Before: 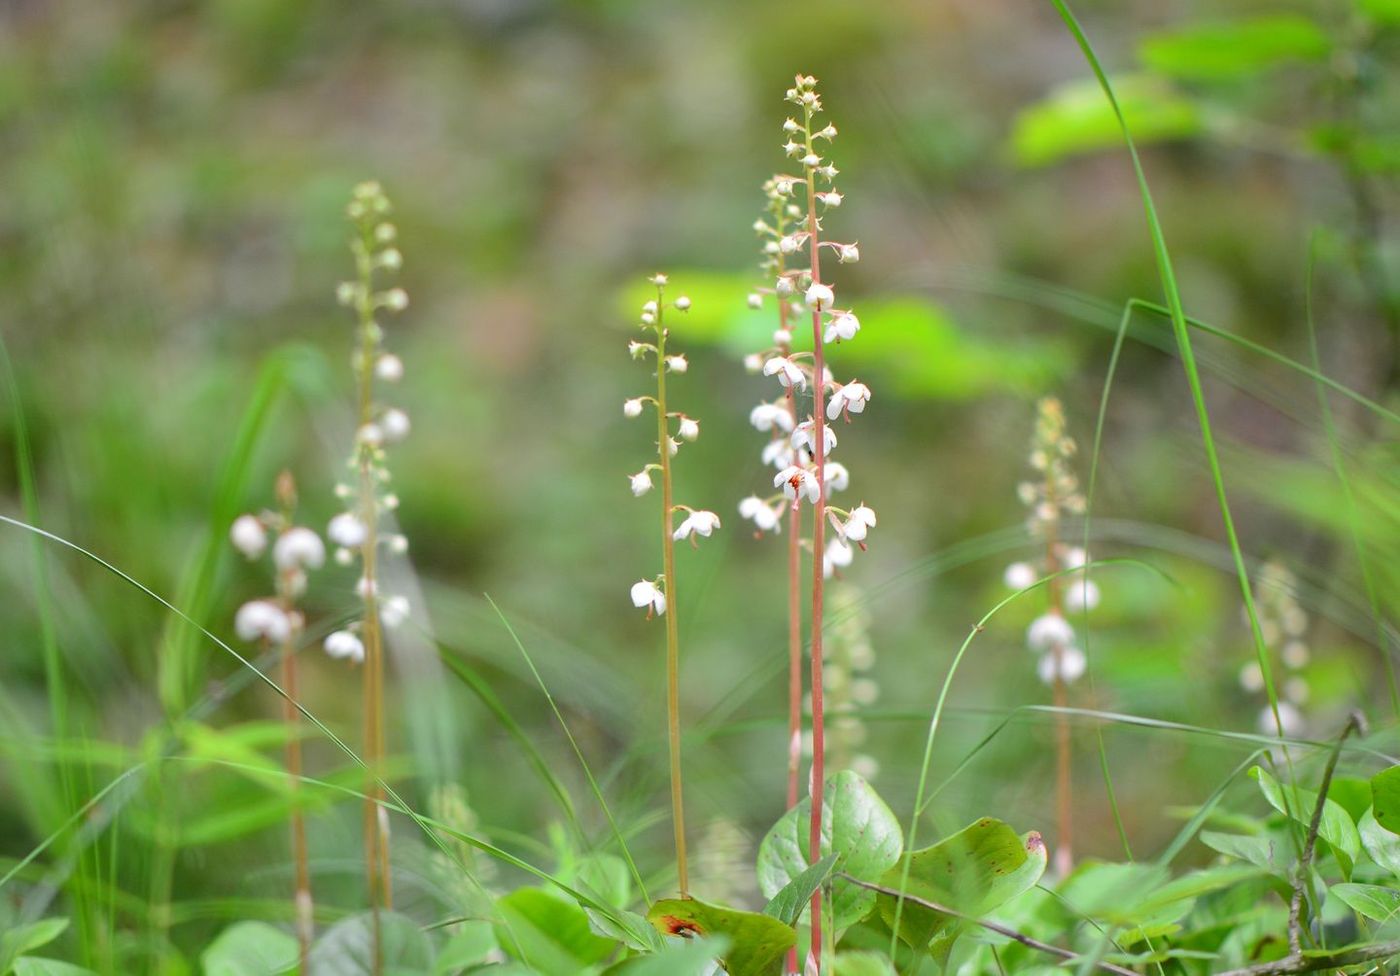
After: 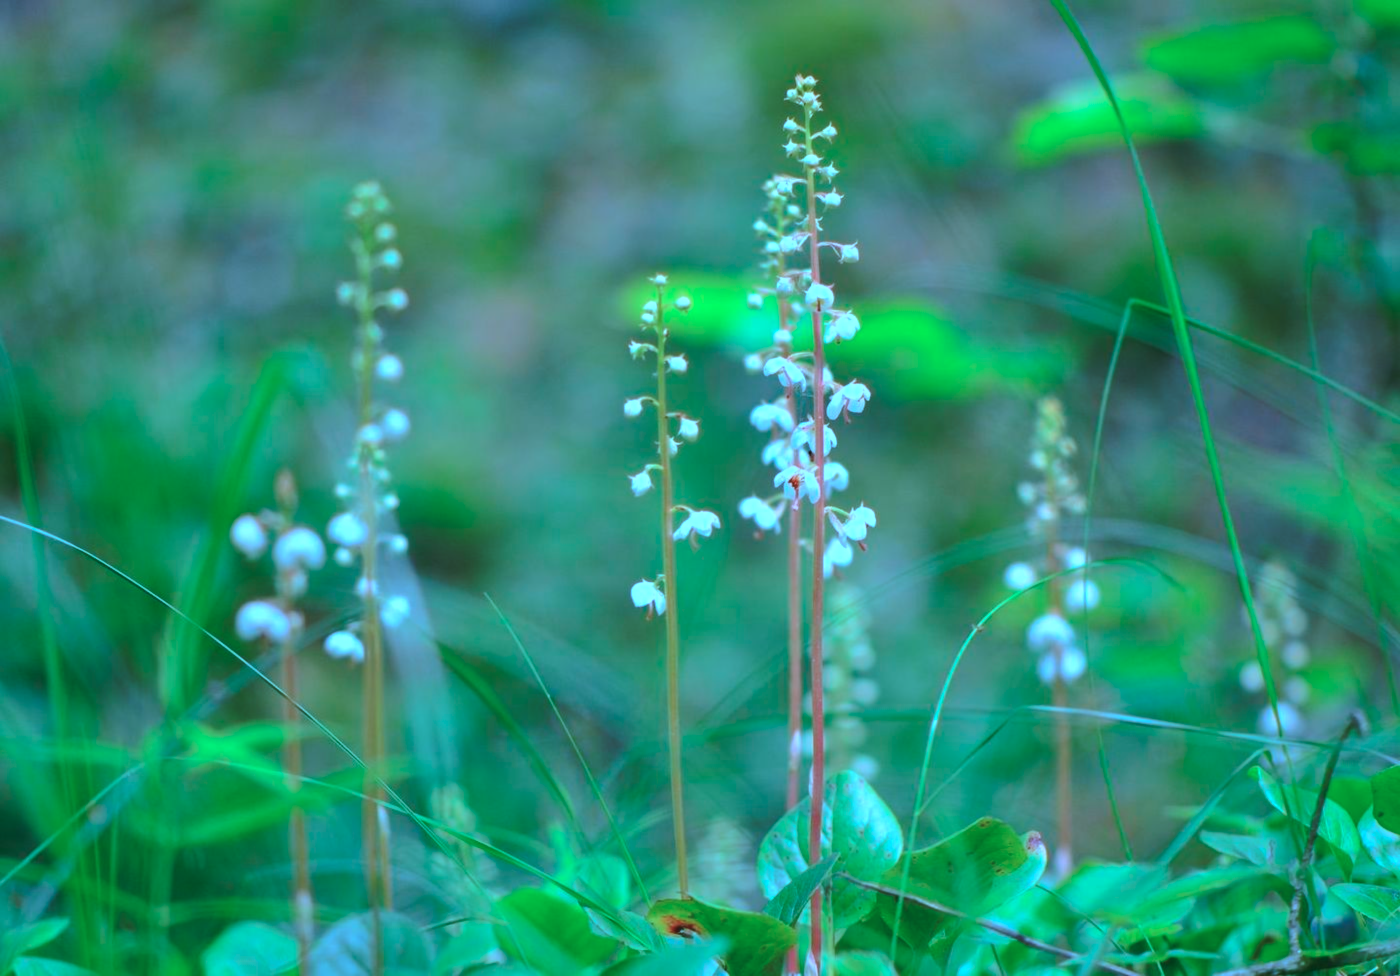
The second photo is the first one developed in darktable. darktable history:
color calibration: illuminant custom, x 0.432, y 0.395, temperature 3098 K
tone curve: curves: ch0 [(0, 0) (0.003, 0.002) (0.011, 0.009) (0.025, 0.021) (0.044, 0.037) (0.069, 0.058) (0.1, 0.084) (0.136, 0.114) (0.177, 0.149) (0.224, 0.188) (0.277, 0.232) (0.335, 0.281) (0.399, 0.341) (0.468, 0.416) (0.543, 0.496) (0.623, 0.574) (0.709, 0.659) (0.801, 0.754) (0.898, 0.876) (1, 1)], preserve colors none
exposure: black level correction -0.002, exposure 0.708 EV, compensate exposure bias true, compensate highlight preservation false
lowpass: radius 0.5, unbound 0
